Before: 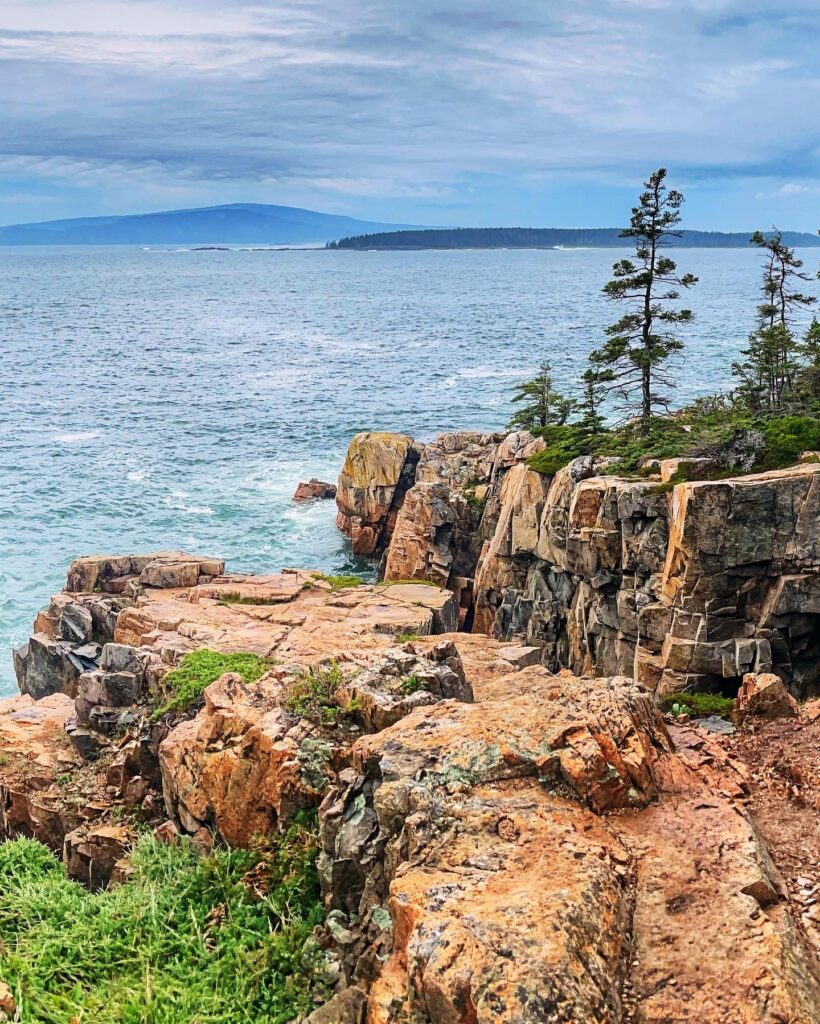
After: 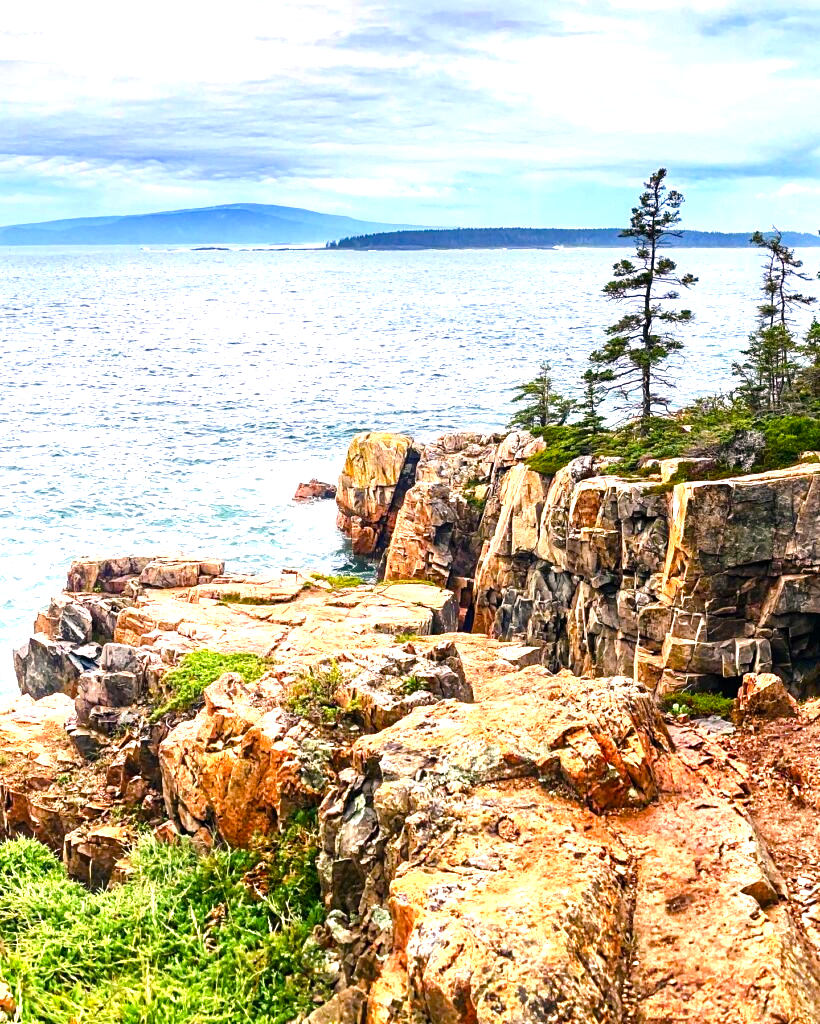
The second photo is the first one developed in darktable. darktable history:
color correction: highlights a* 7.34, highlights b* 4.37
color balance rgb: perceptual saturation grading › mid-tones 6.33%, perceptual saturation grading › shadows 72.44%, perceptual brilliance grading › highlights 11.59%, contrast 5.05%
exposure: exposure 0.6 EV, compensate highlight preservation false
